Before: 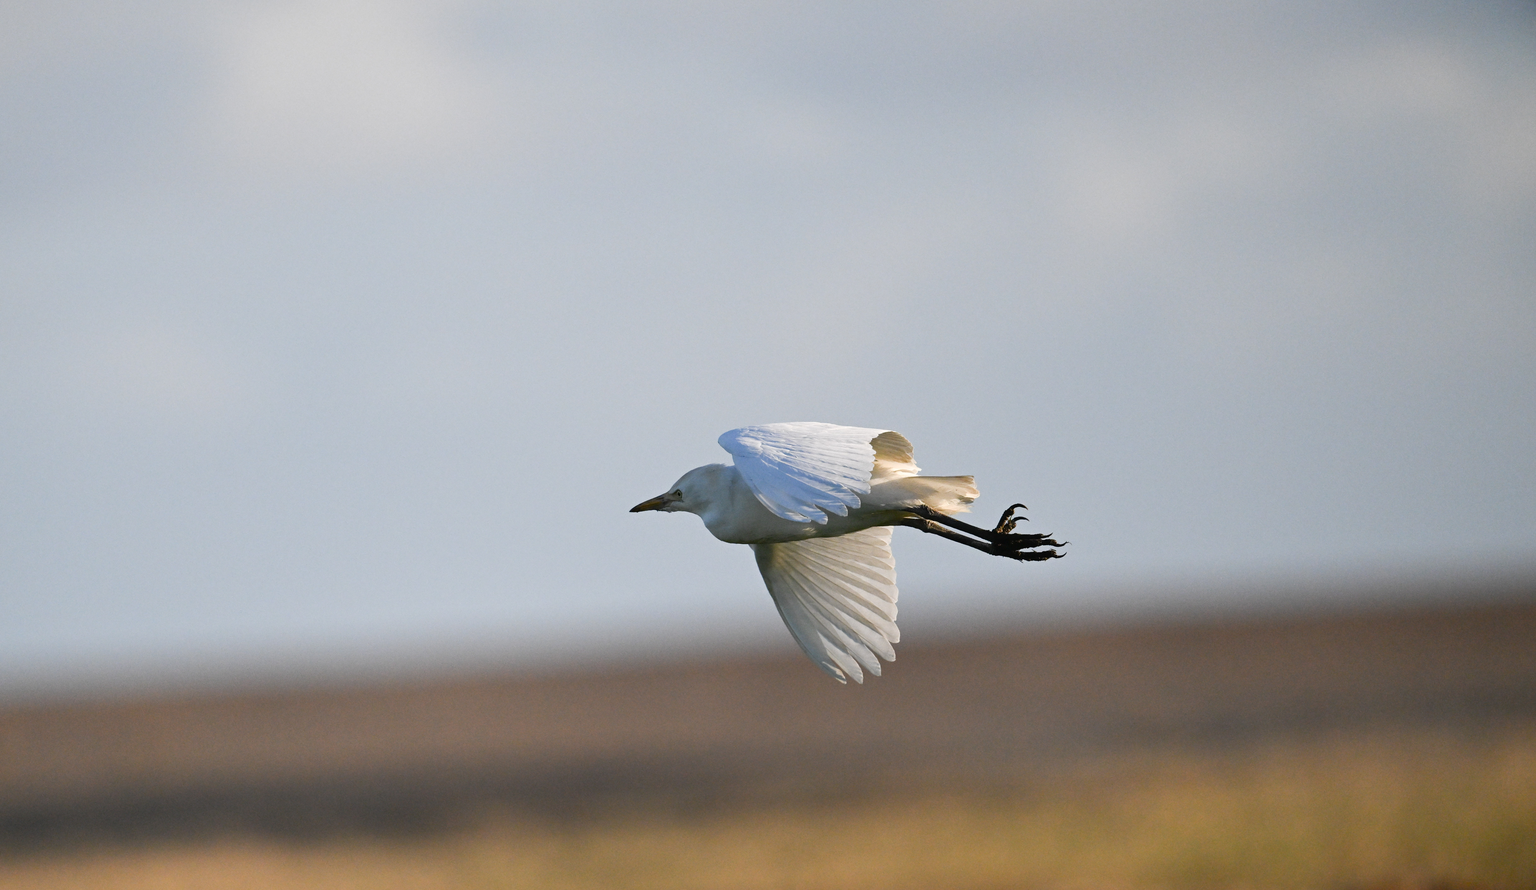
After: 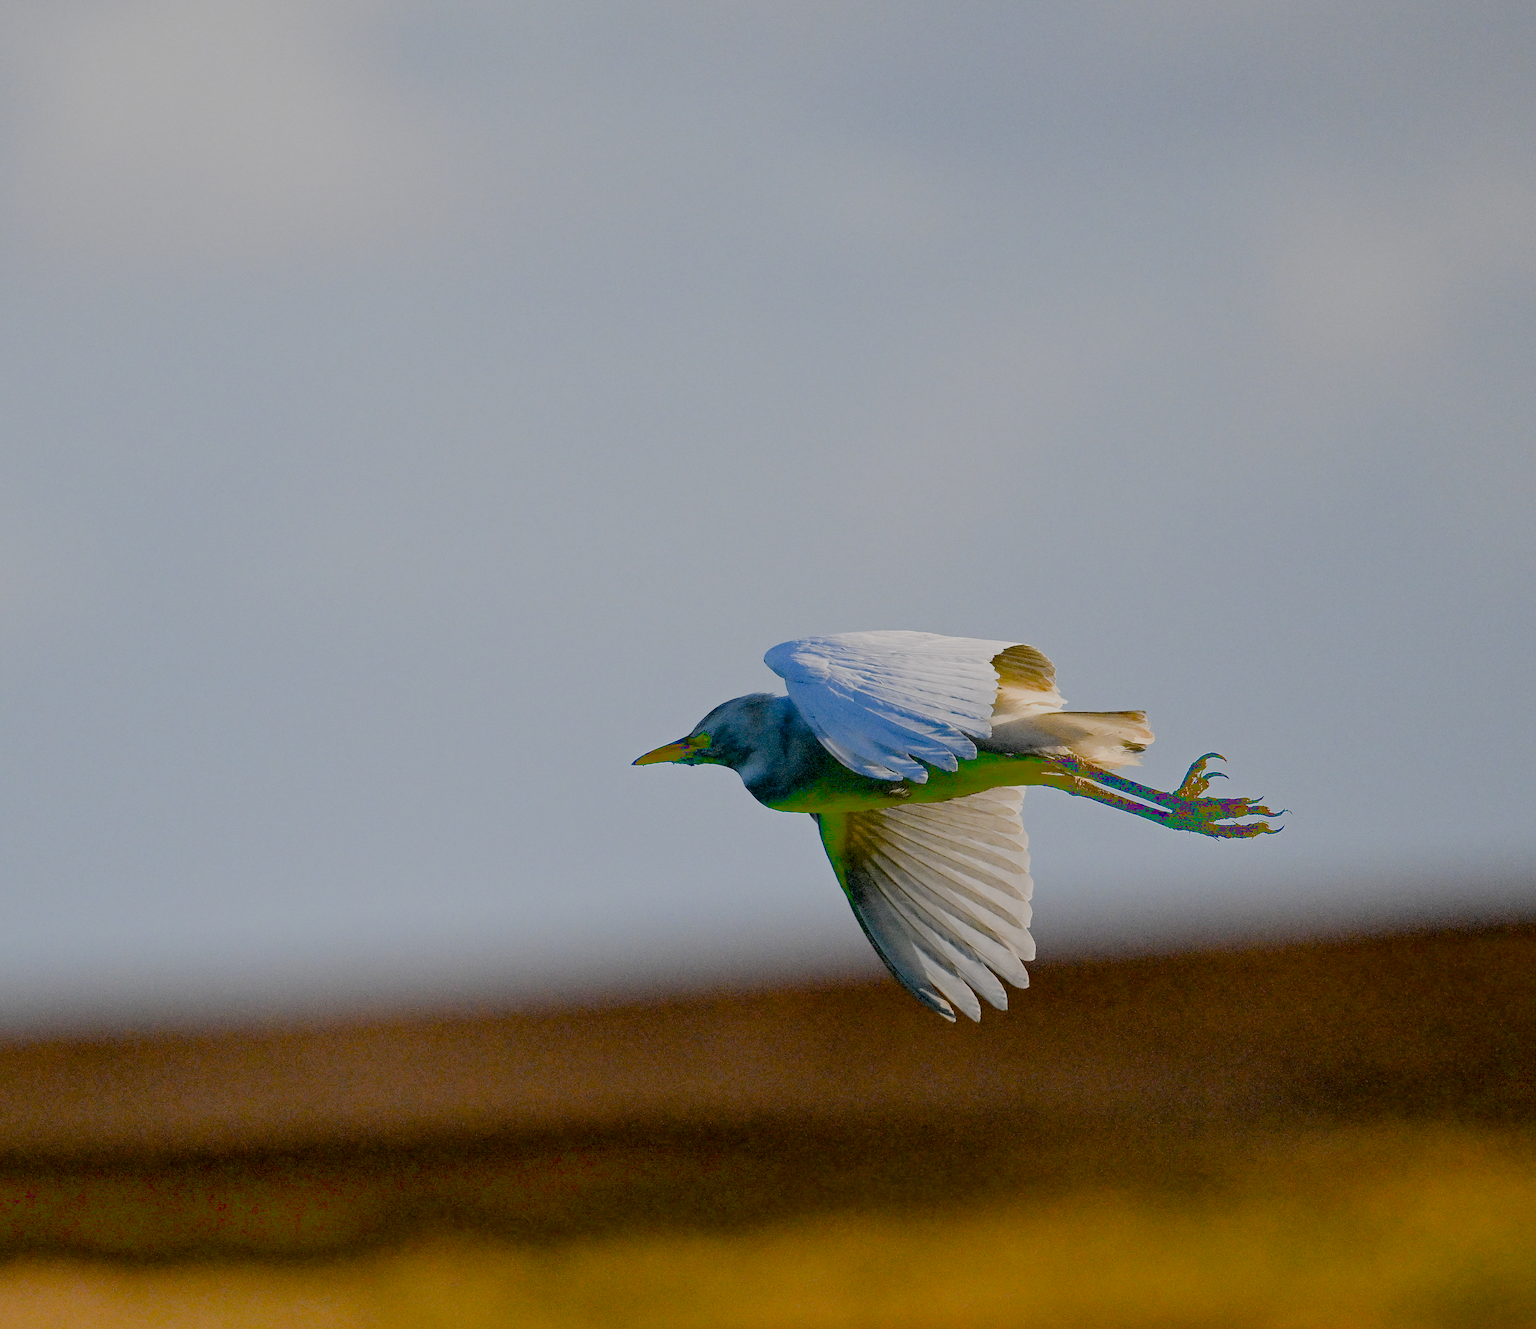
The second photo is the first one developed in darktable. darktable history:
crop and rotate: left 13.482%, right 19.542%
exposure: black level correction 0.099, exposure -0.089 EV, compensate exposure bias true, compensate highlight preservation false
sharpen: on, module defaults
filmic rgb: black relative exposure -8.78 EV, white relative exposure 4.98 EV, target black luminance 0%, hardness 3.77, latitude 65.38%, contrast 0.832, shadows ↔ highlights balance 19.95%, preserve chrominance RGB euclidean norm, color science v5 (2021), contrast in shadows safe, contrast in highlights safe
